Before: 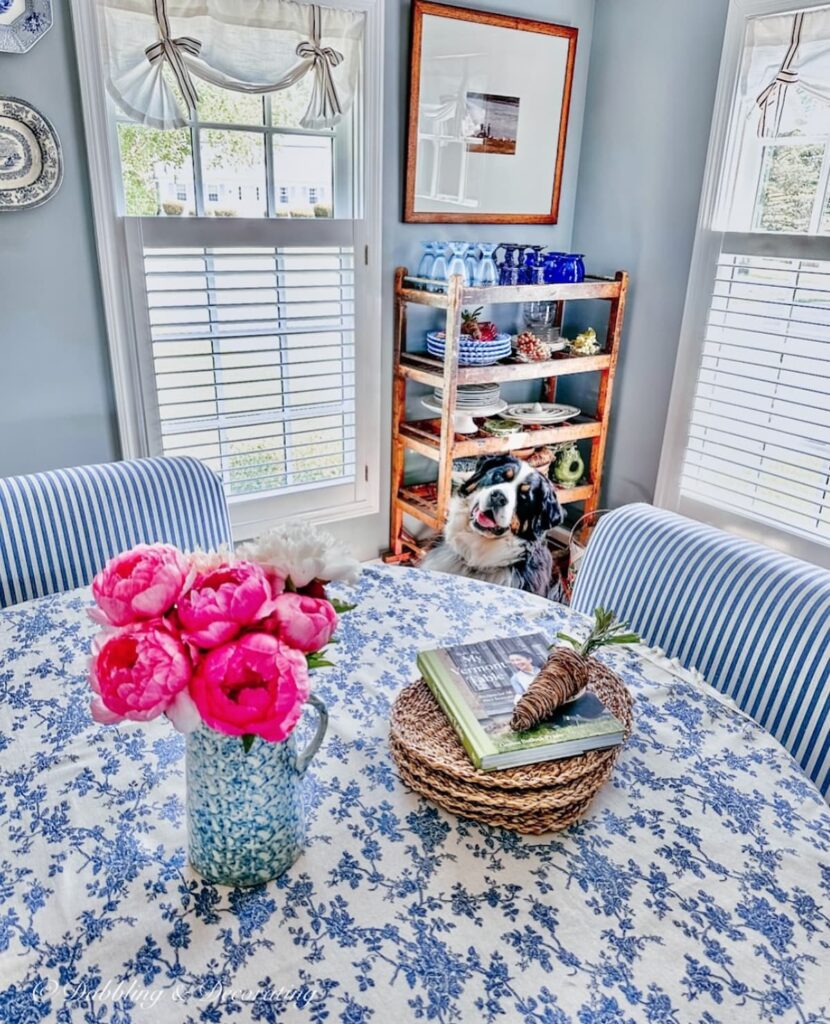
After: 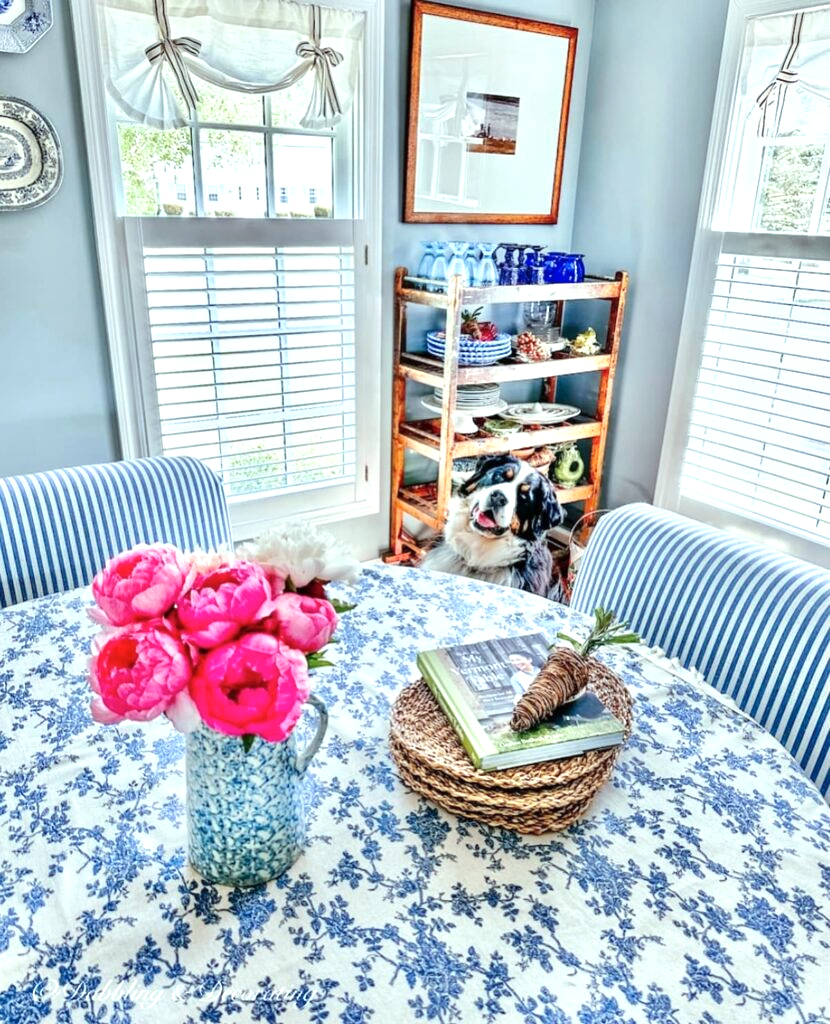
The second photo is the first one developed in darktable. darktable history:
exposure: exposure 0.601 EV, compensate highlight preservation false
color correction: highlights a* -6.46, highlights b* 0.65
